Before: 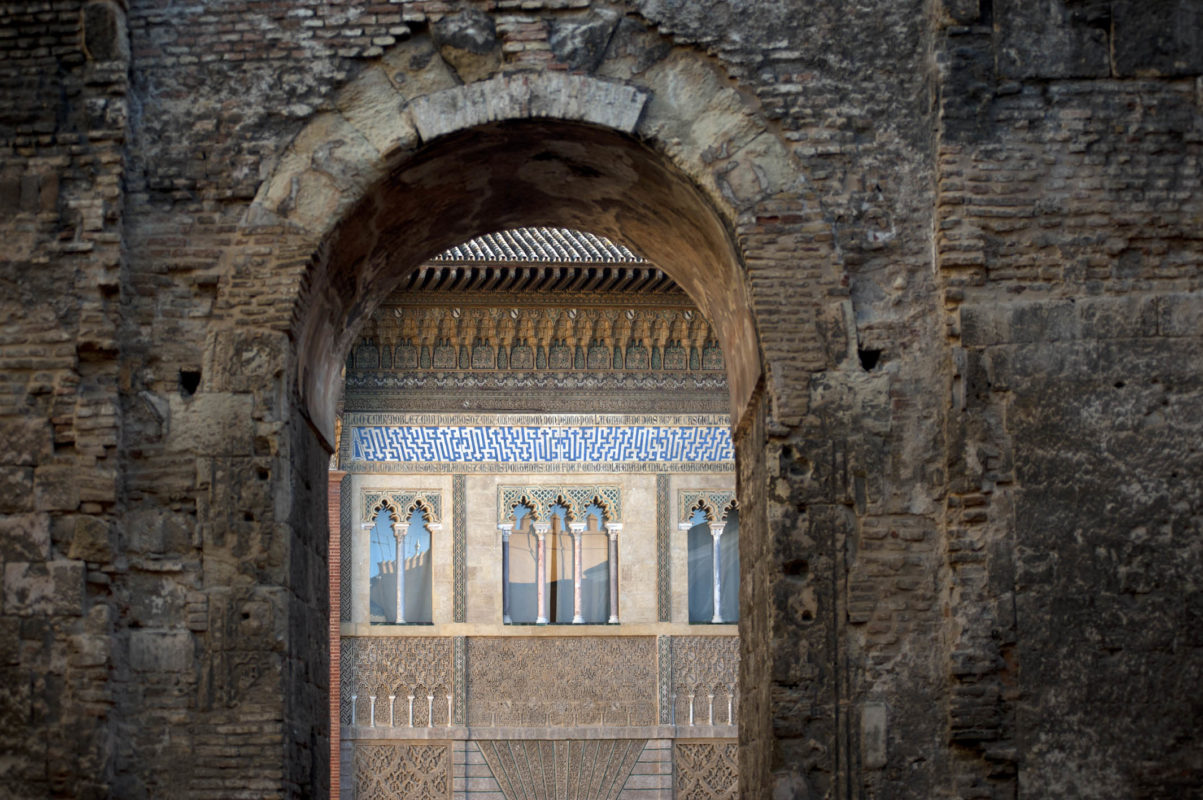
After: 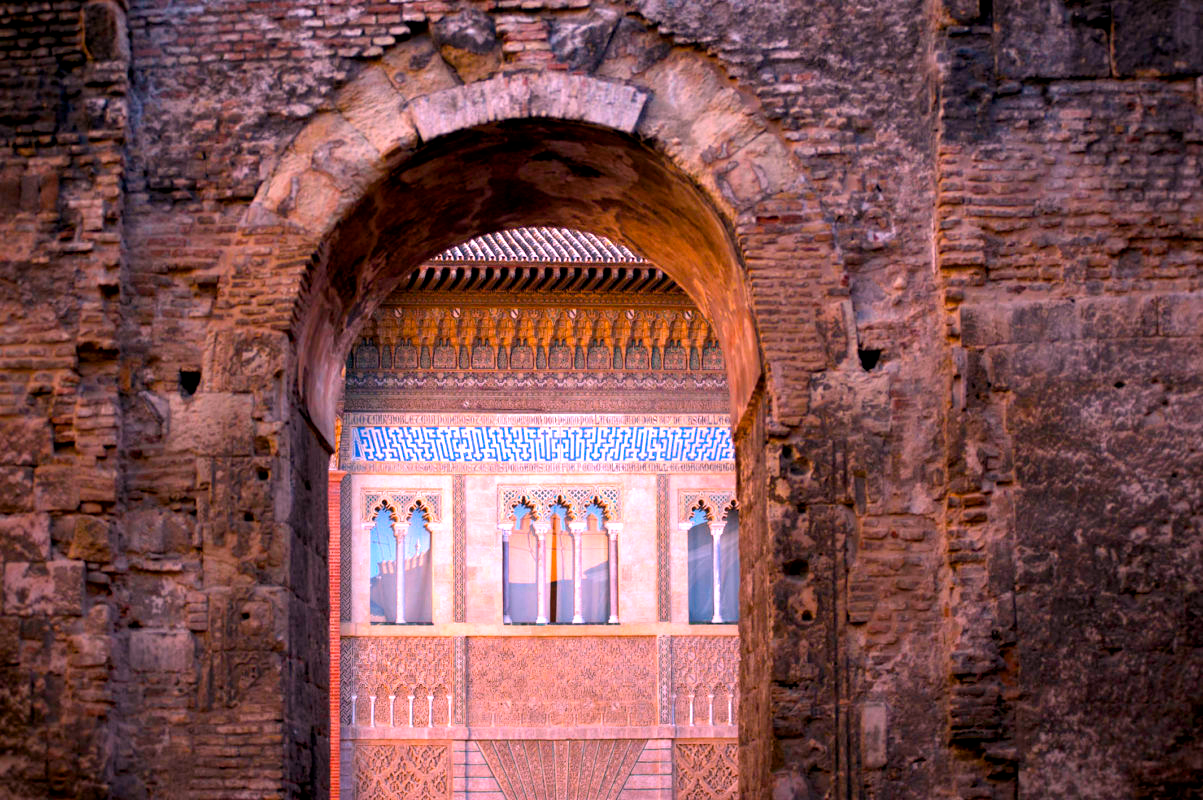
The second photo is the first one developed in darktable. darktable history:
exposure: black level correction 0.001, exposure 0.5 EV, compensate exposure bias true, compensate highlight preservation false
white balance: red 1.188, blue 1.11
color balance rgb: linear chroma grading › global chroma 15%, perceptual saturation grading › global saturation 30%
